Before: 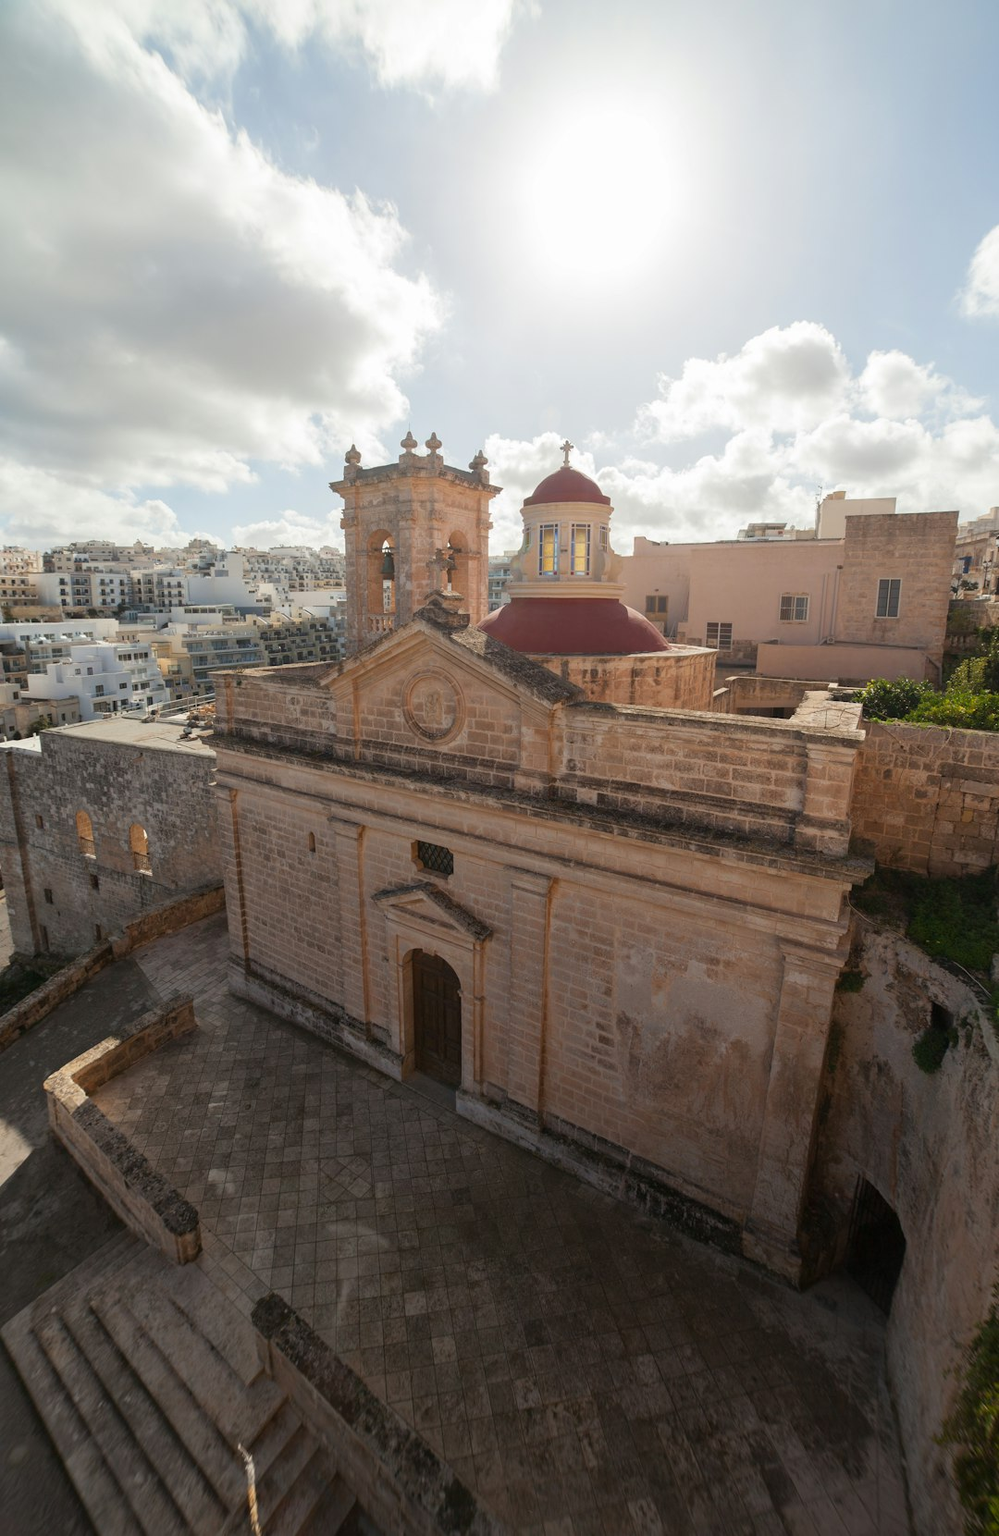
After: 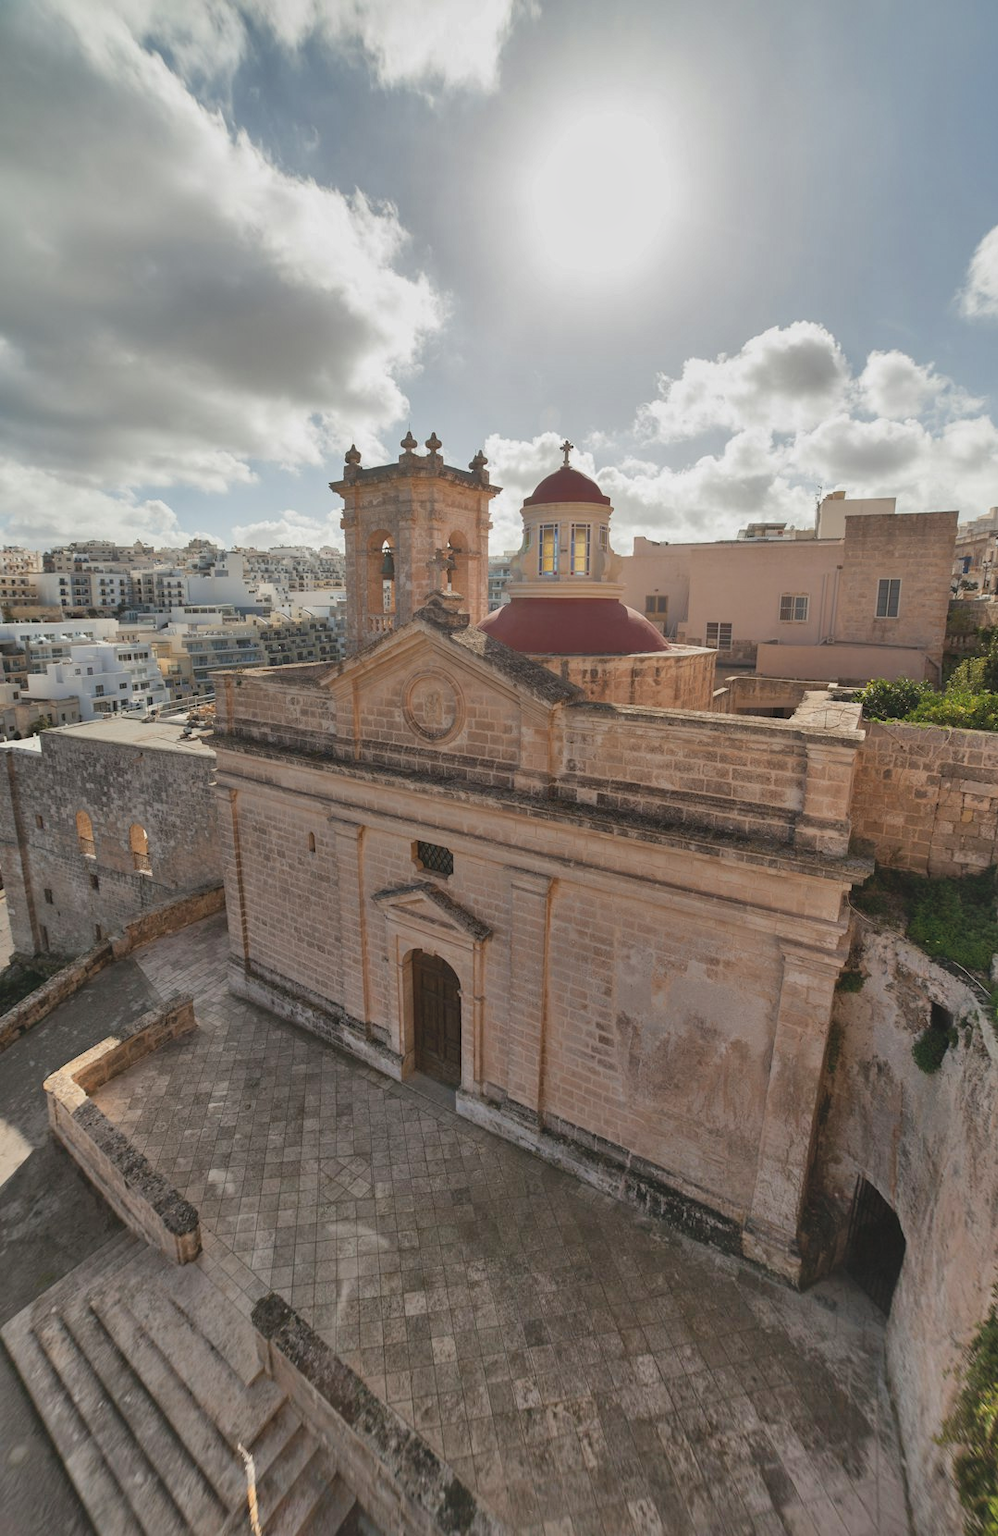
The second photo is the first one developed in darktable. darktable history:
shadows and highlights: shadows 75, highlights -60.85, soften with gaussian
contrast brightness saturation: contrast -0.1, saturation -0.1
